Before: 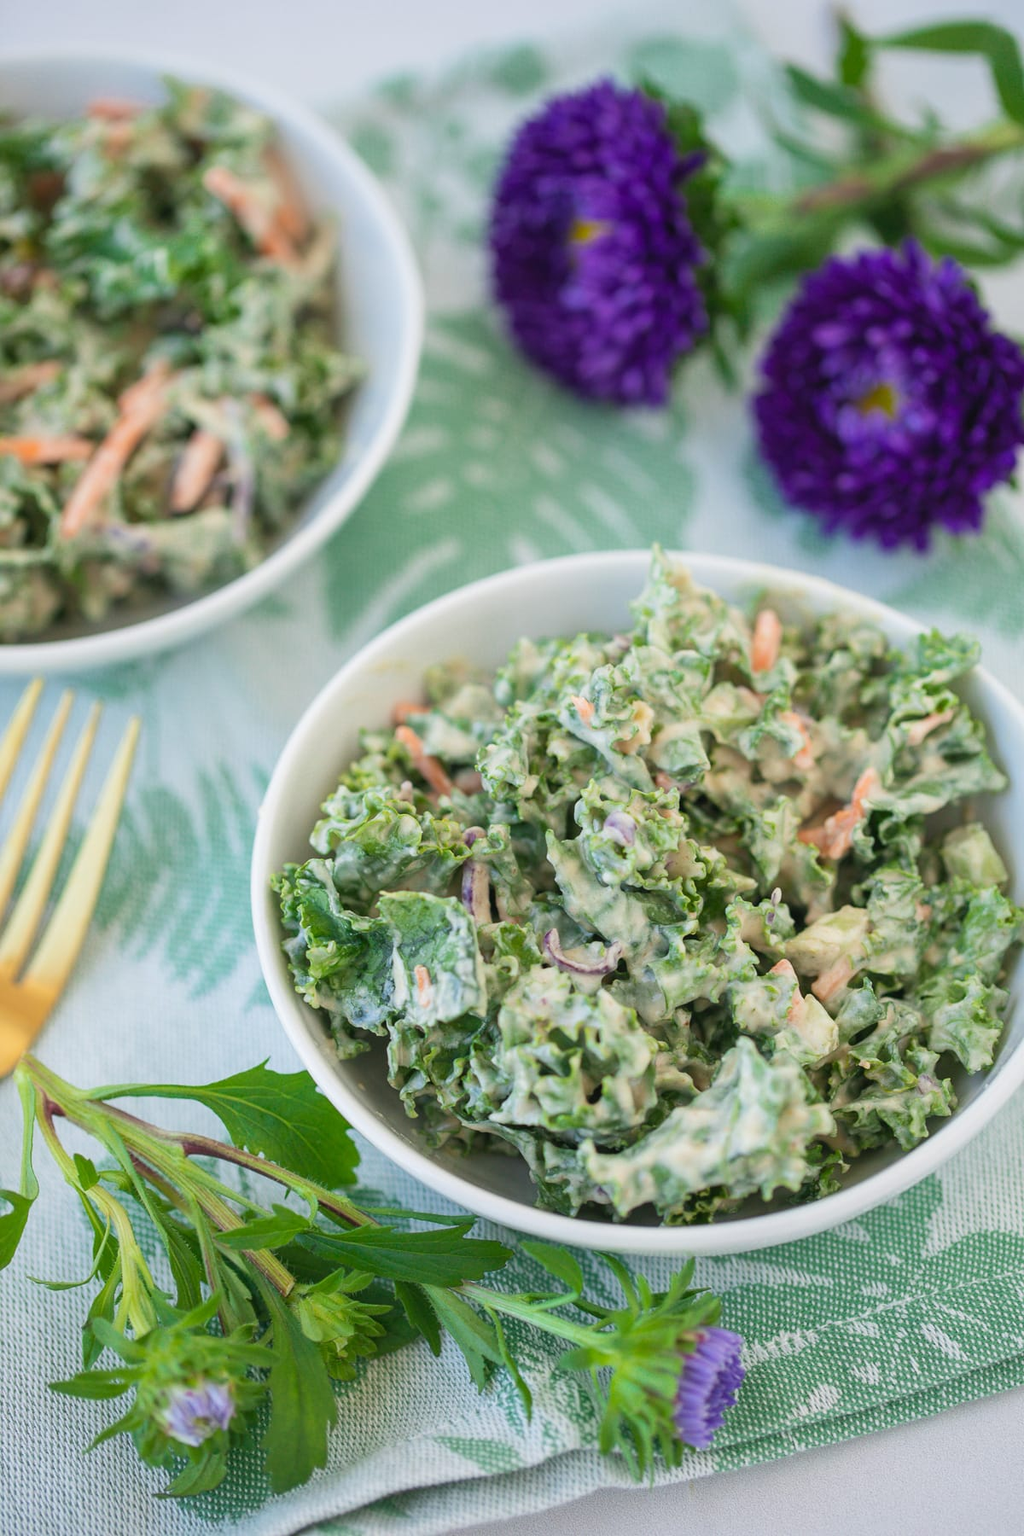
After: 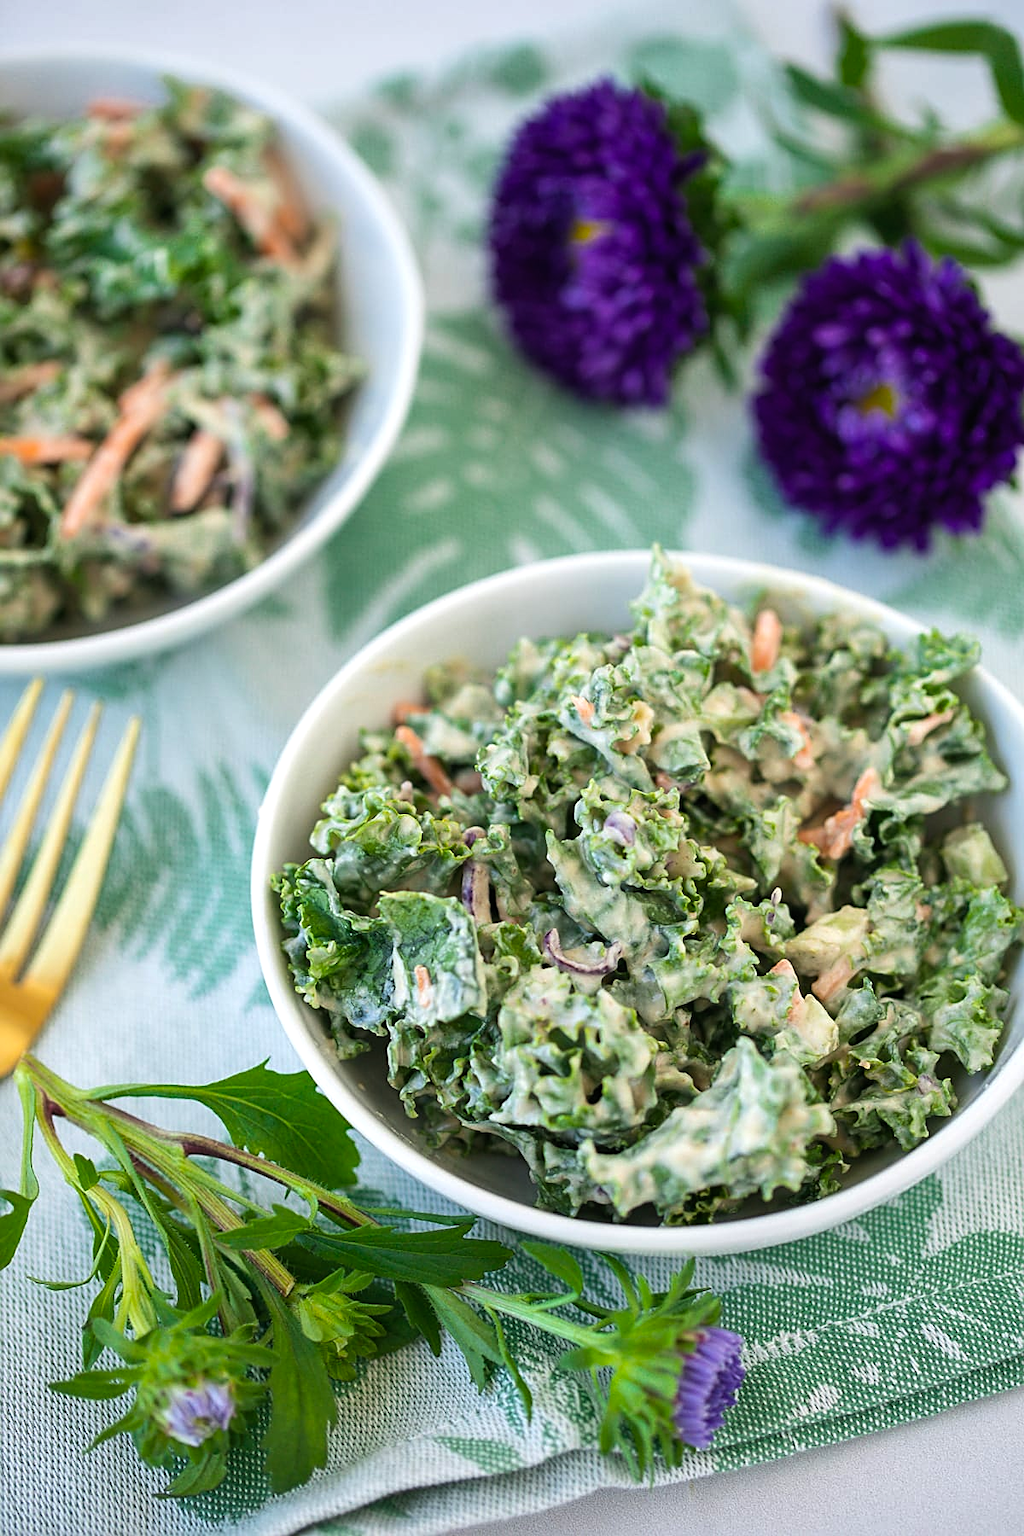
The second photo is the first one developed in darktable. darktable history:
color balance rgb: shadows lift › luminance -10%, power › luminance -9%, linear chroma grading › global chroma 10%, global vibrance 10%, contrast 15%, saturation formula JzAzBz (2021)
sharpen: on, module defaults
shadows and highlights: shadows 32, highlights -32, soften with gaussian
